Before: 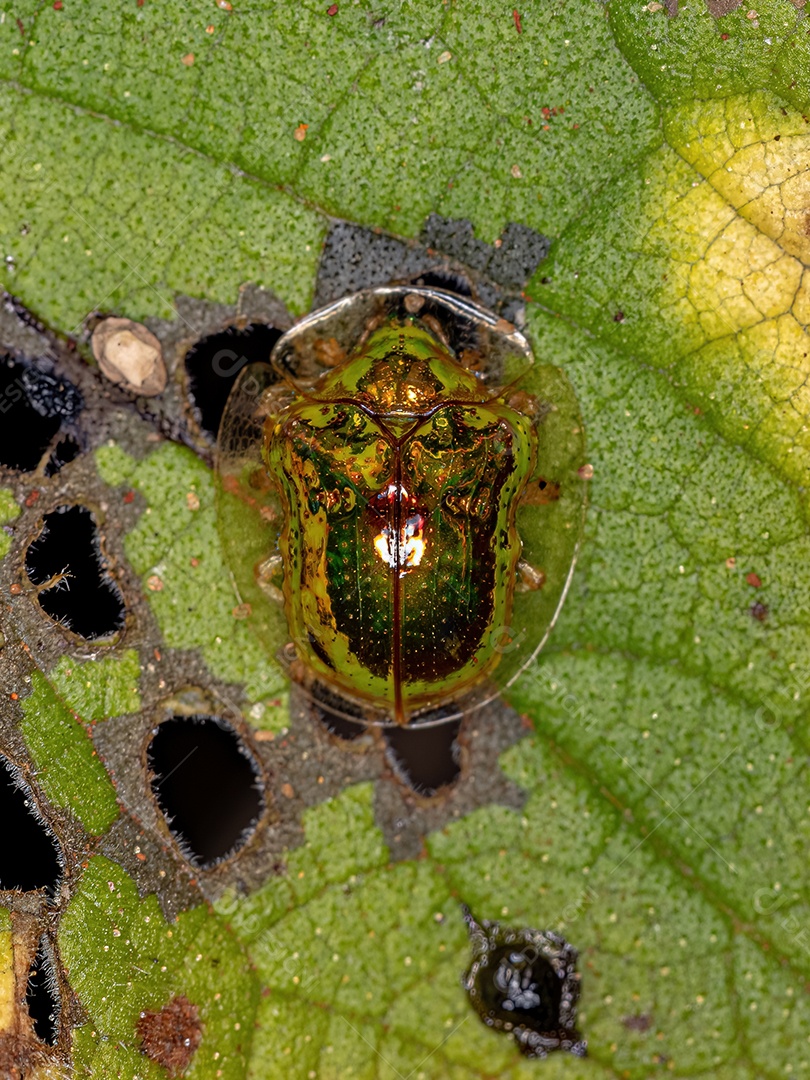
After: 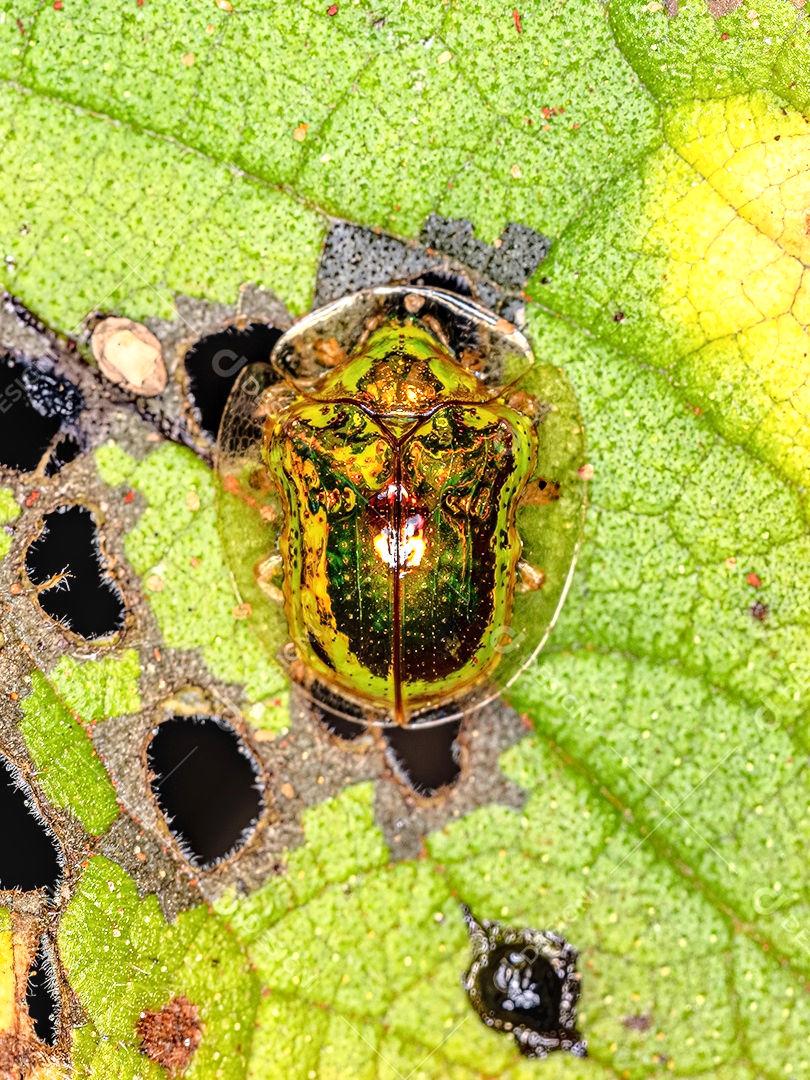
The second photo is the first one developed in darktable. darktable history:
base curve: curves: ch0 [(0, 0) (0.028, 0.03) (0.121, 0.232) (0.46, 0.748) (0.859, 0.968) (1, 1)]
exposure: black level correction 0, exposure 0.69 EV, compensate exposure bias true, compensate highlight preservation false
local contrast: on, module defaults
